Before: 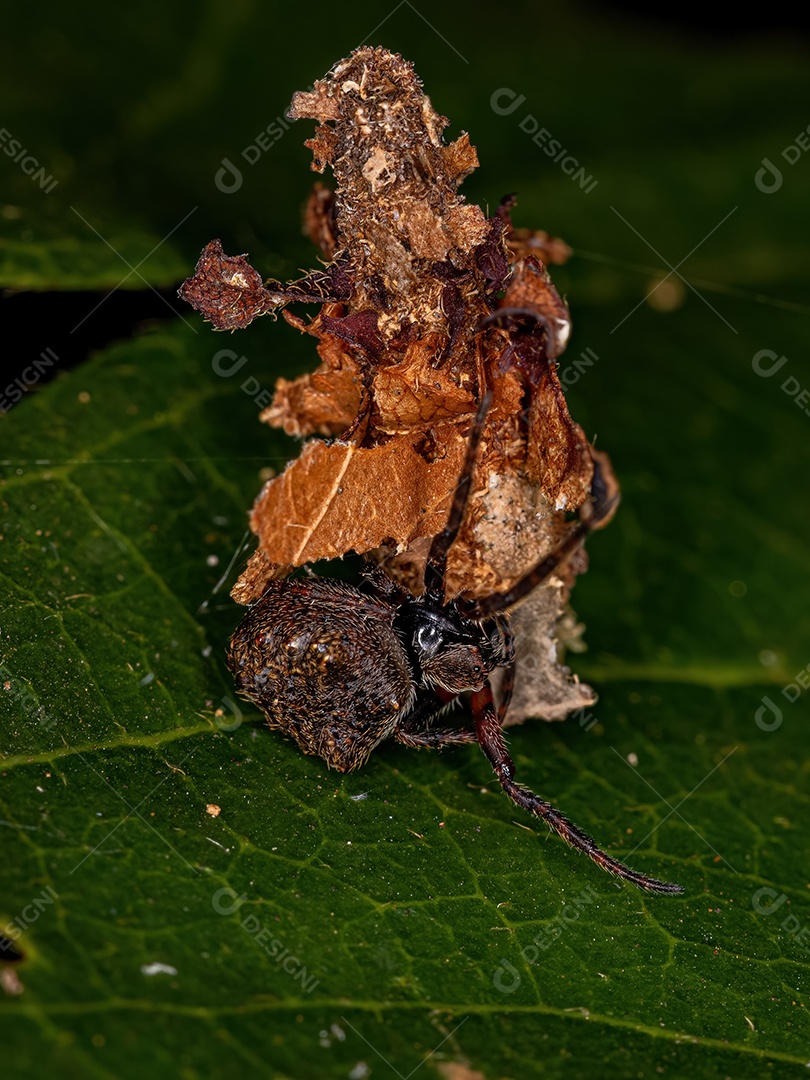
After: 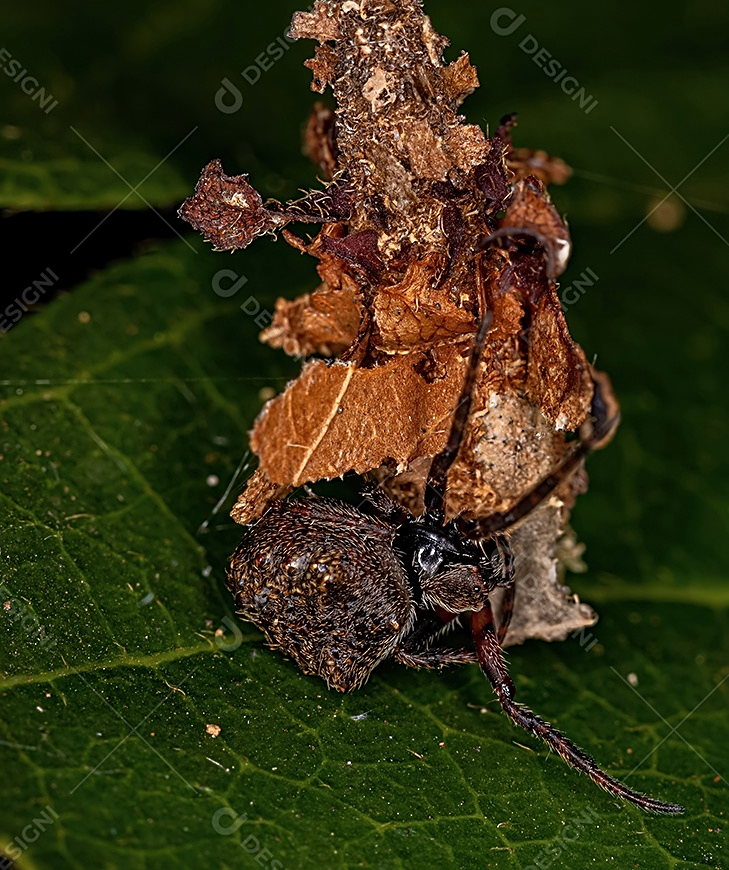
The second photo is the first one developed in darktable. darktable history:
crop: top 7.421%, right 9.883%, bottom 12.023%
sharpen: on, module defaults
contrast brightness saturation: saturation -0.048
